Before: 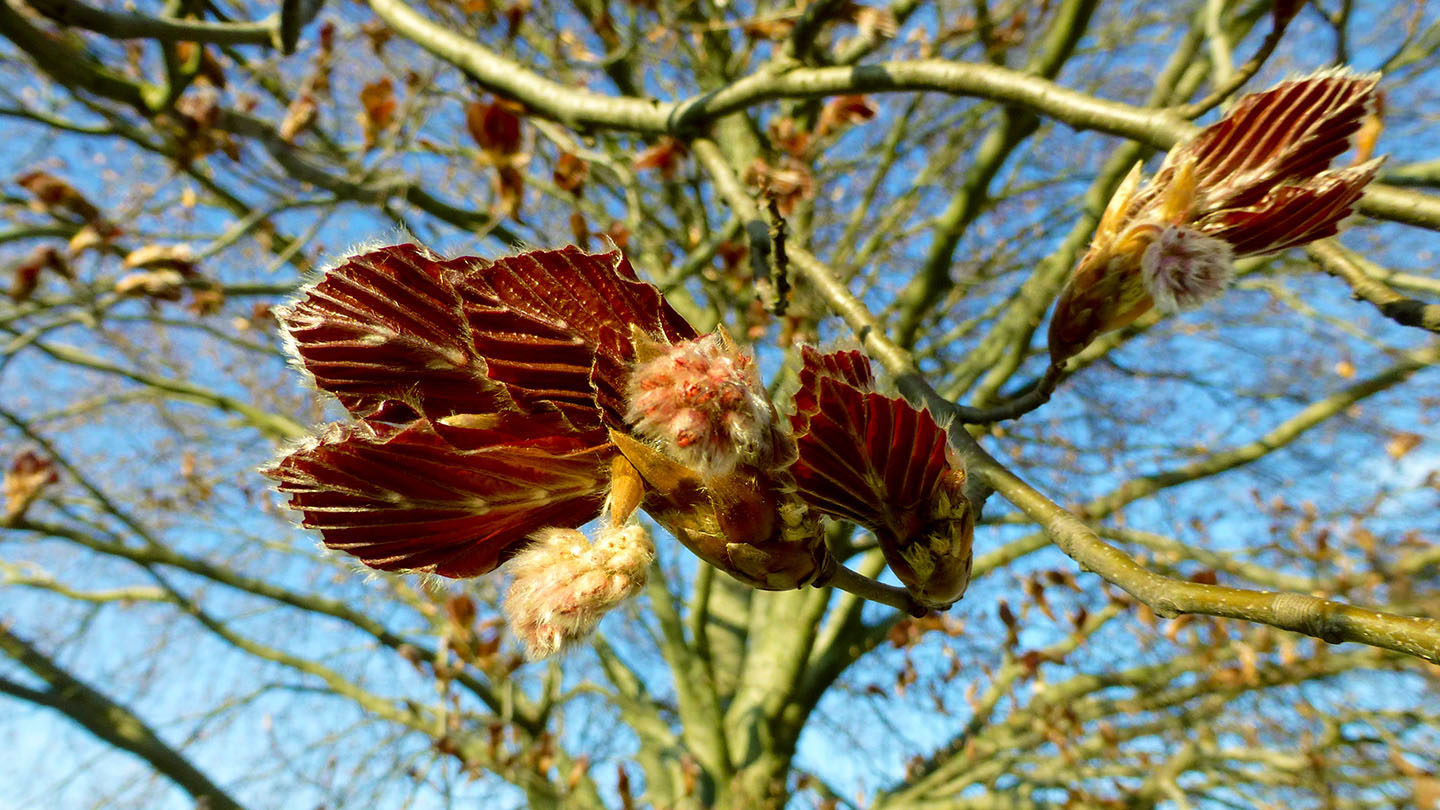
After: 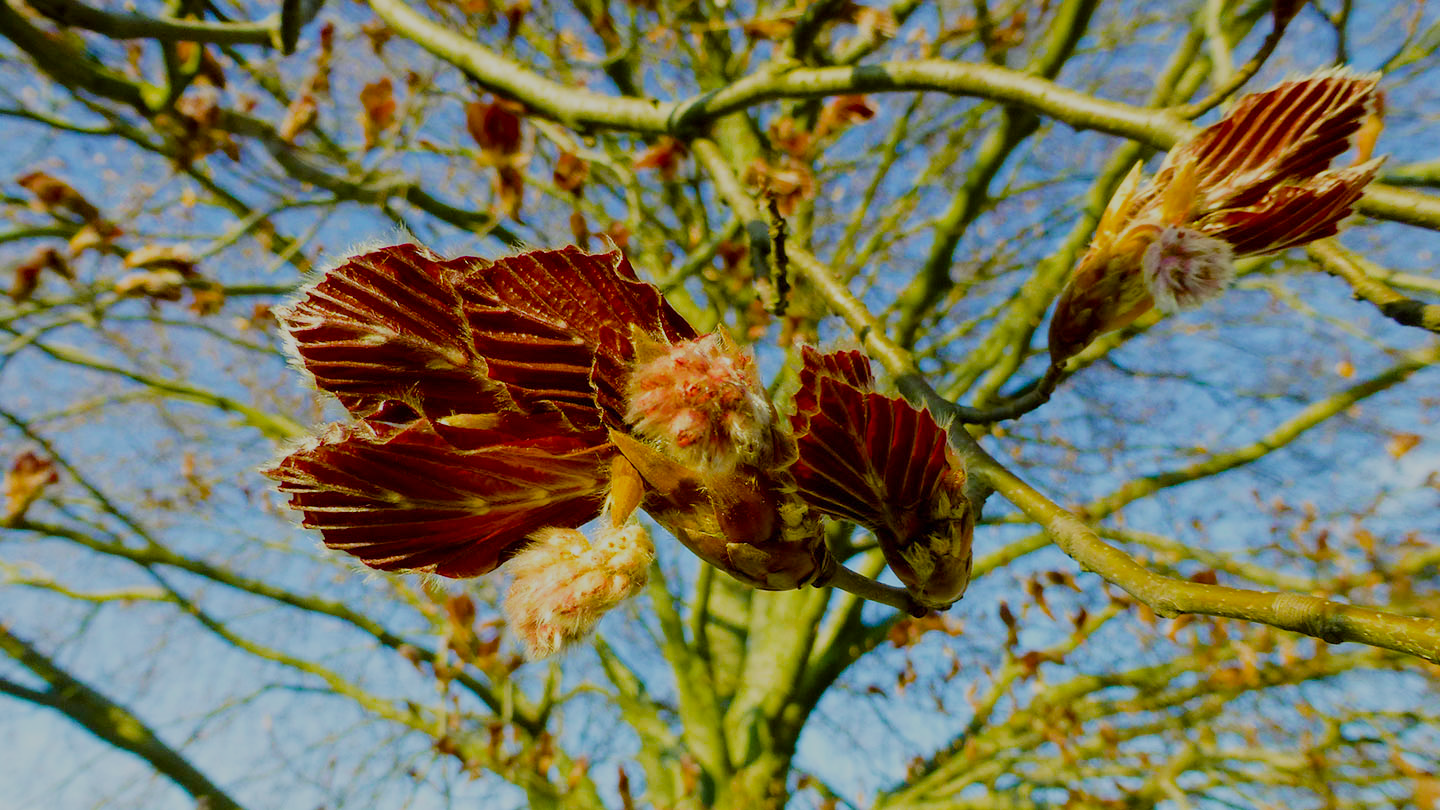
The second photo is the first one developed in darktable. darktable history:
color balance rgb: perceptual saturation grading › global saturation 30%, global vibrance 20%
sigmoid: contrast 1.05, skew -0.15
